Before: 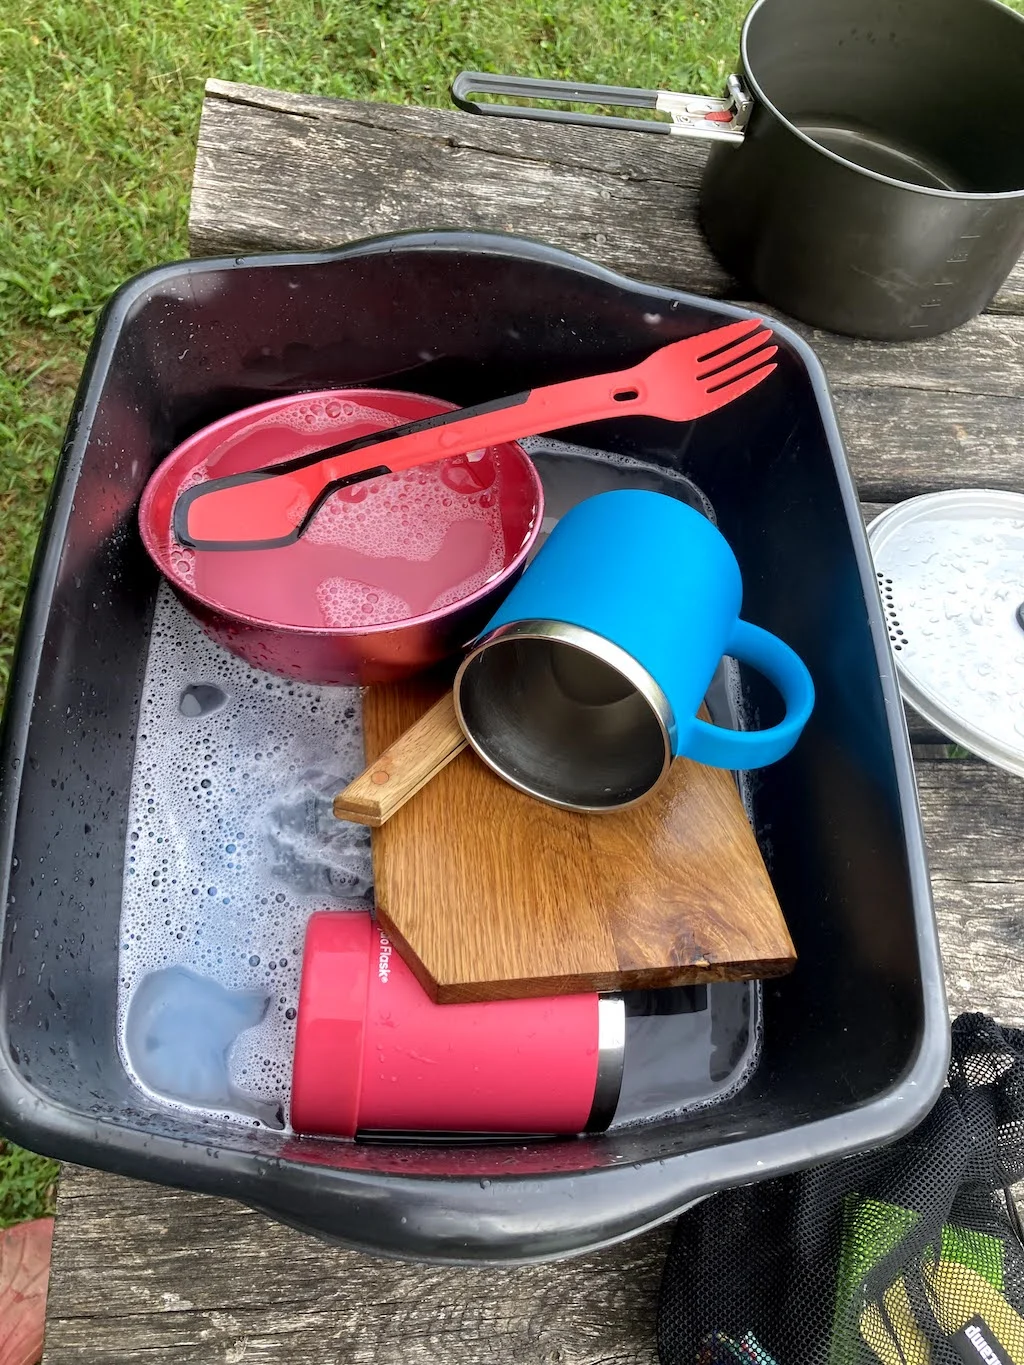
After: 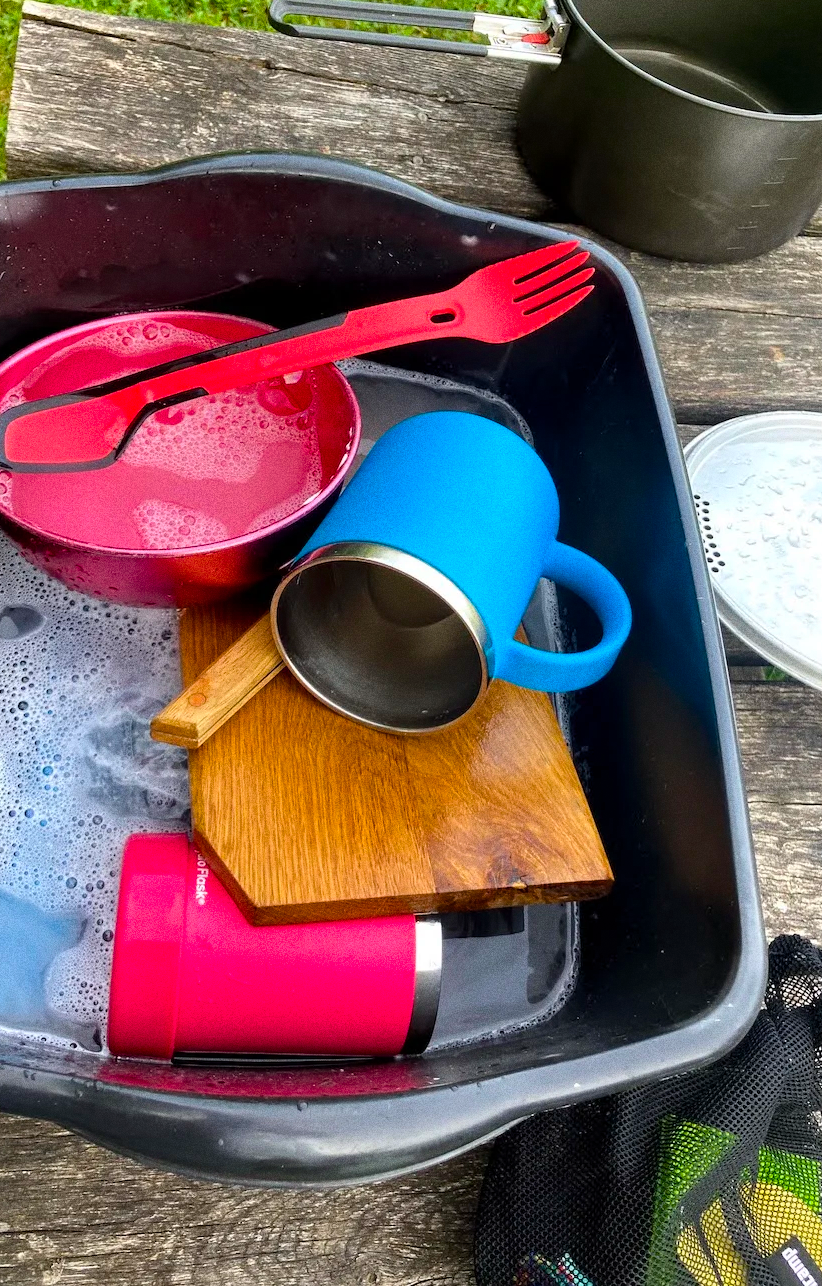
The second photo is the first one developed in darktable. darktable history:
grain: coarseness 8.68 ISO, strength 31.94%
crop and rotate: left 17.959%, top 5.771%, right 1.742%
color balance rgb: perceptual saturation grading › global saturation 30%, global vibrance 10%
